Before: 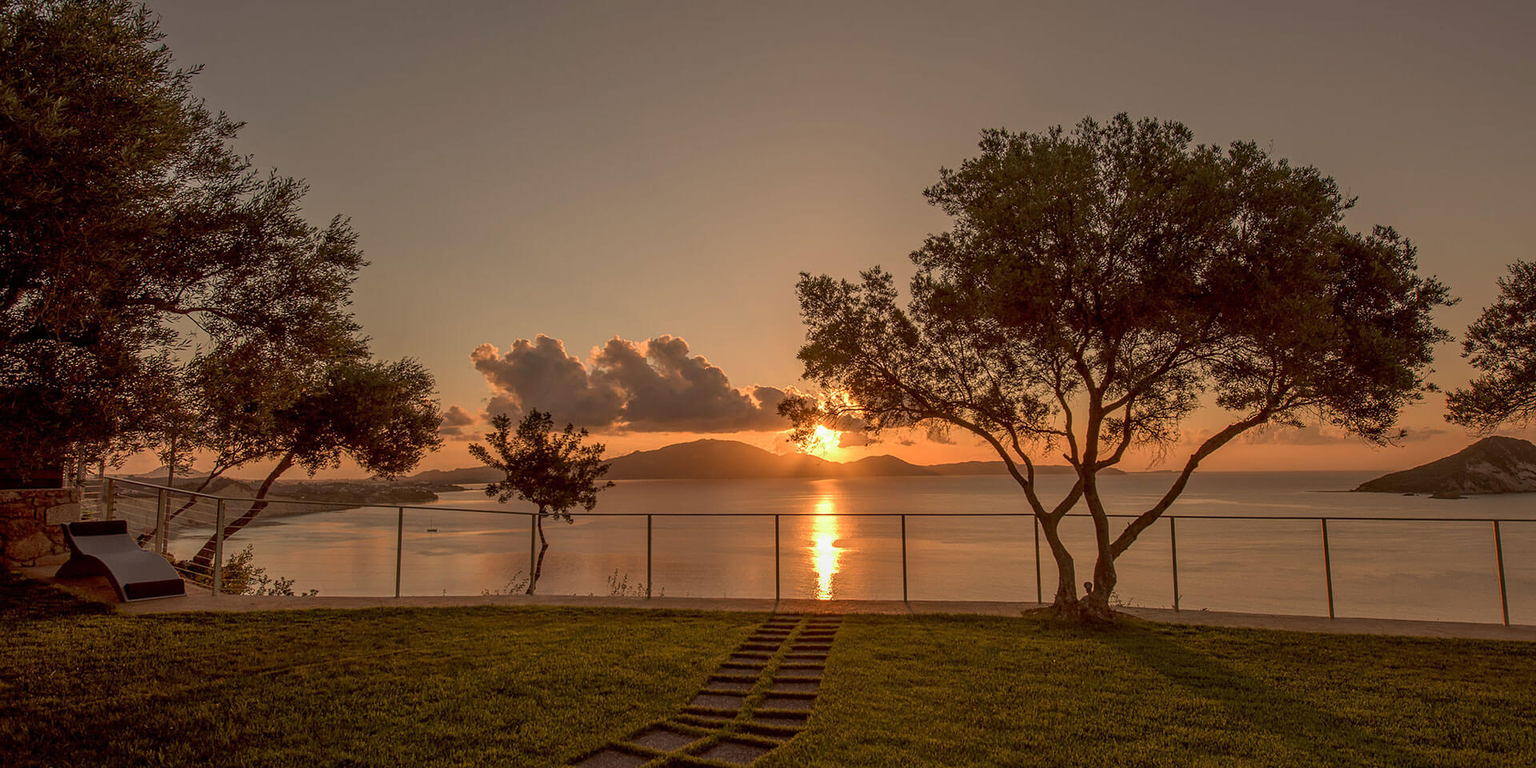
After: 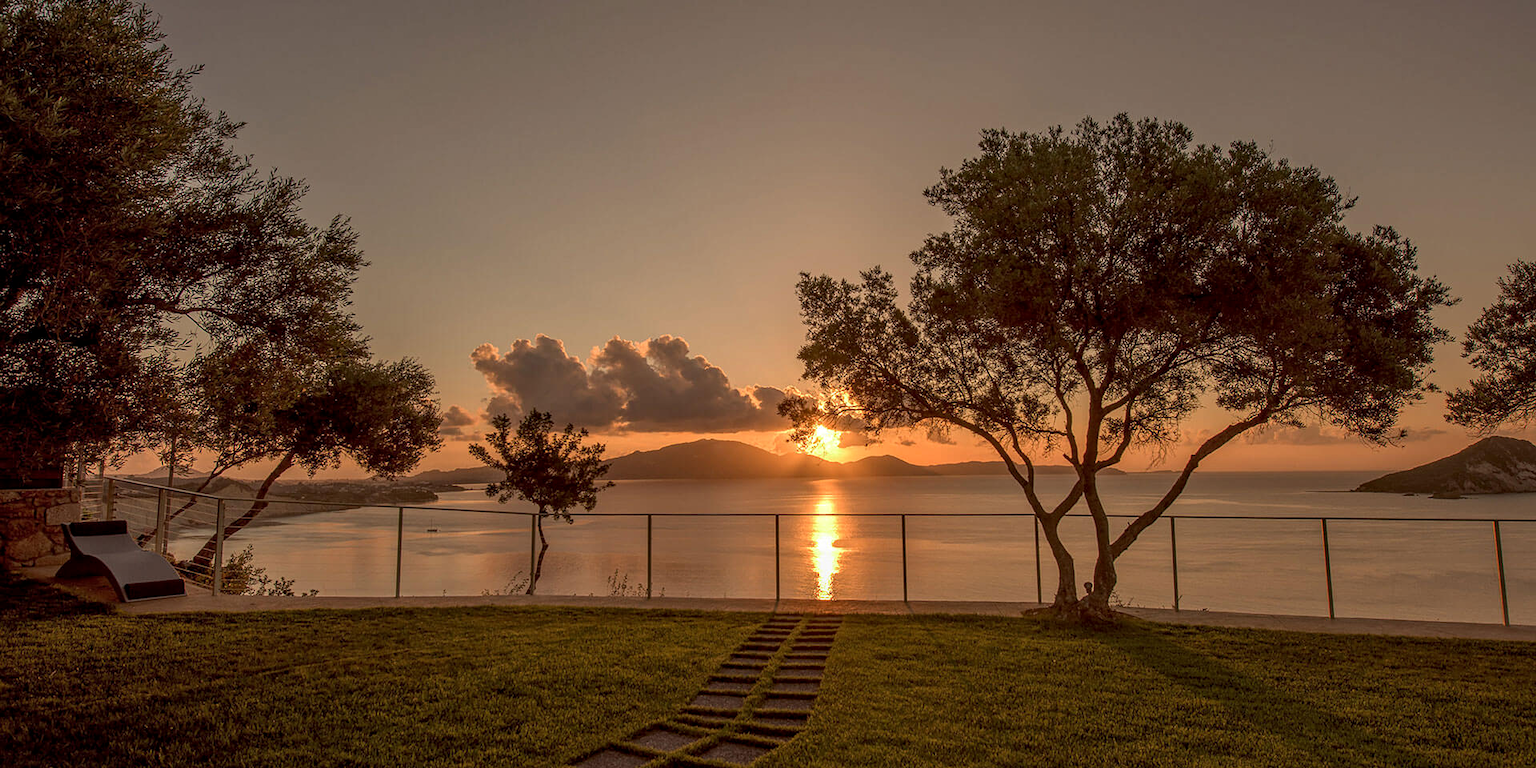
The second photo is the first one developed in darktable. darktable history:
local contrast: highlights 105%, shadows 102%, detail 119%, midtone range 0.2
